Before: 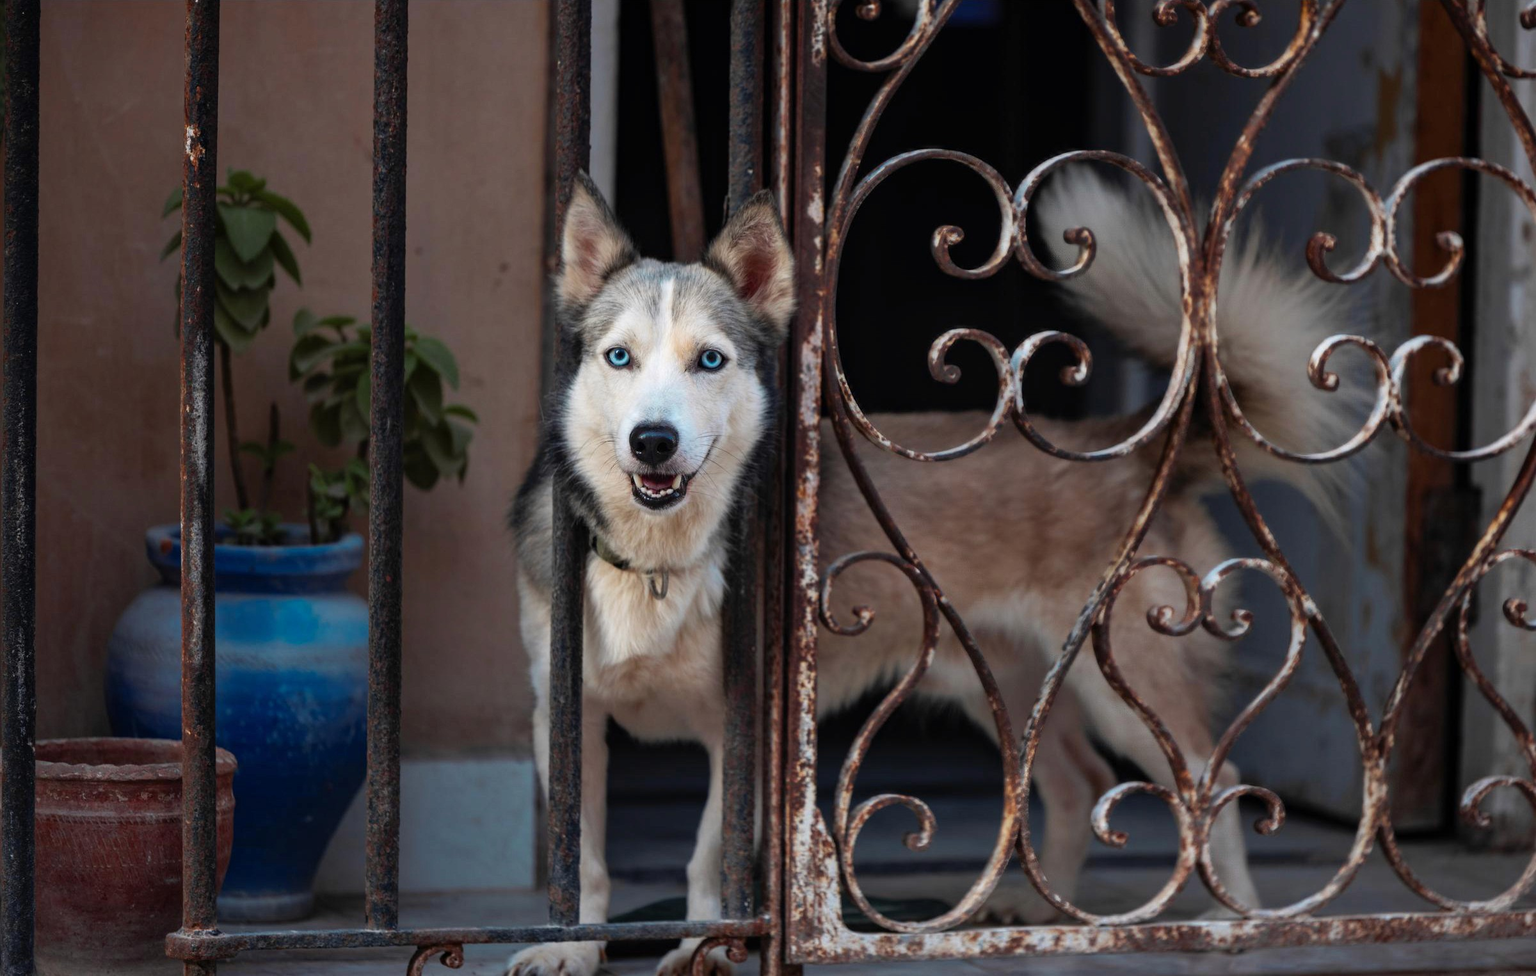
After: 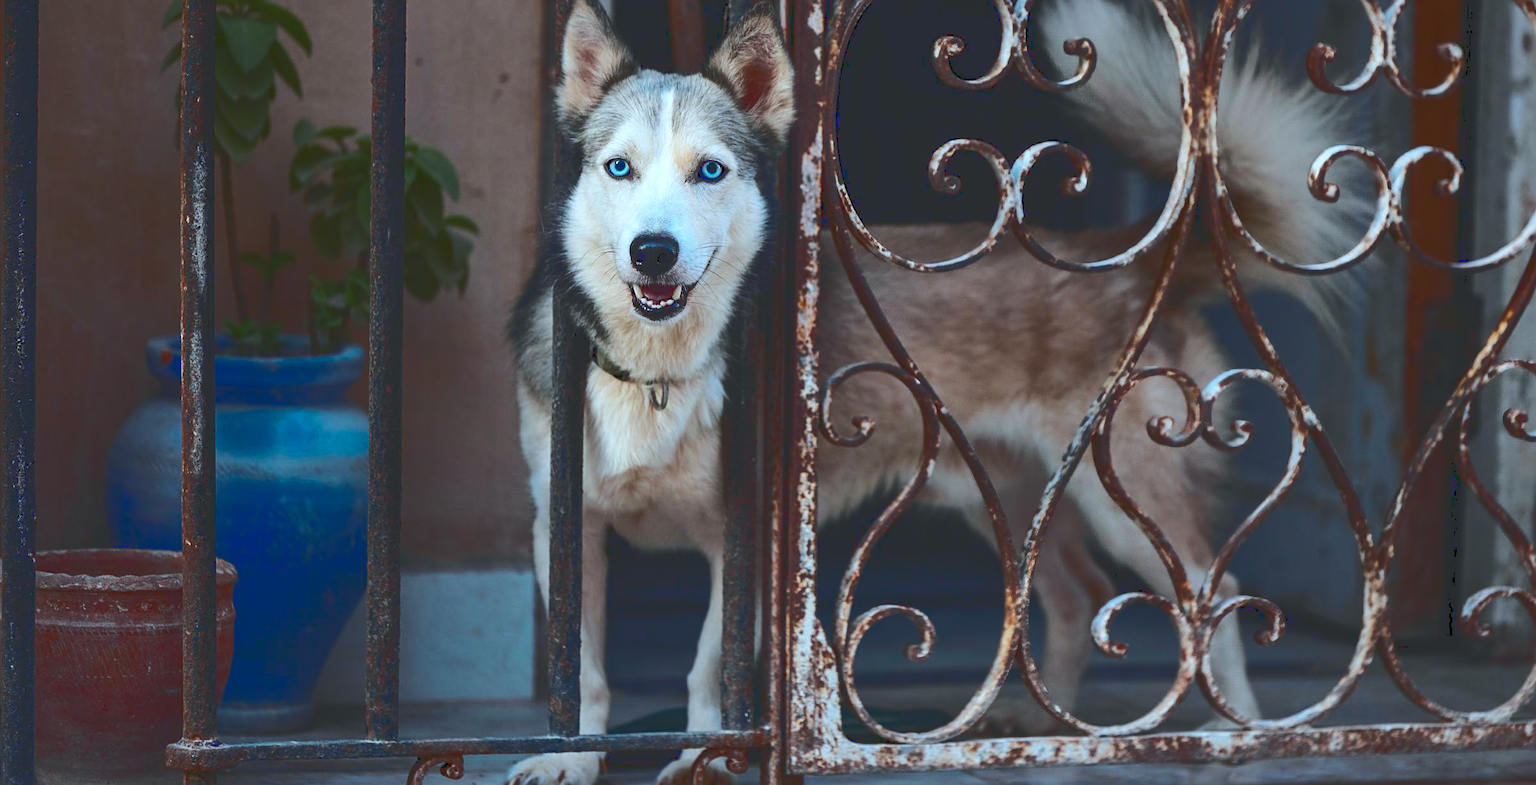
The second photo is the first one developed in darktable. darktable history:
crop and rotate: top 19.43%
color correction: highlights a* -12.35, highlights b* -17.3, saturation 0.714
sharpen: on, module defaults
color balance rgb: perceptual saturation grading › global saturation 30.532%, global vibrance 26.328%, contrast 6.871%
base curve: curves: ch0 [(0, 0.024) (0.055, 0.065) (0.121, 0.166) (0.236, 0.319) (0.693, 0.726) (1, 1)]
